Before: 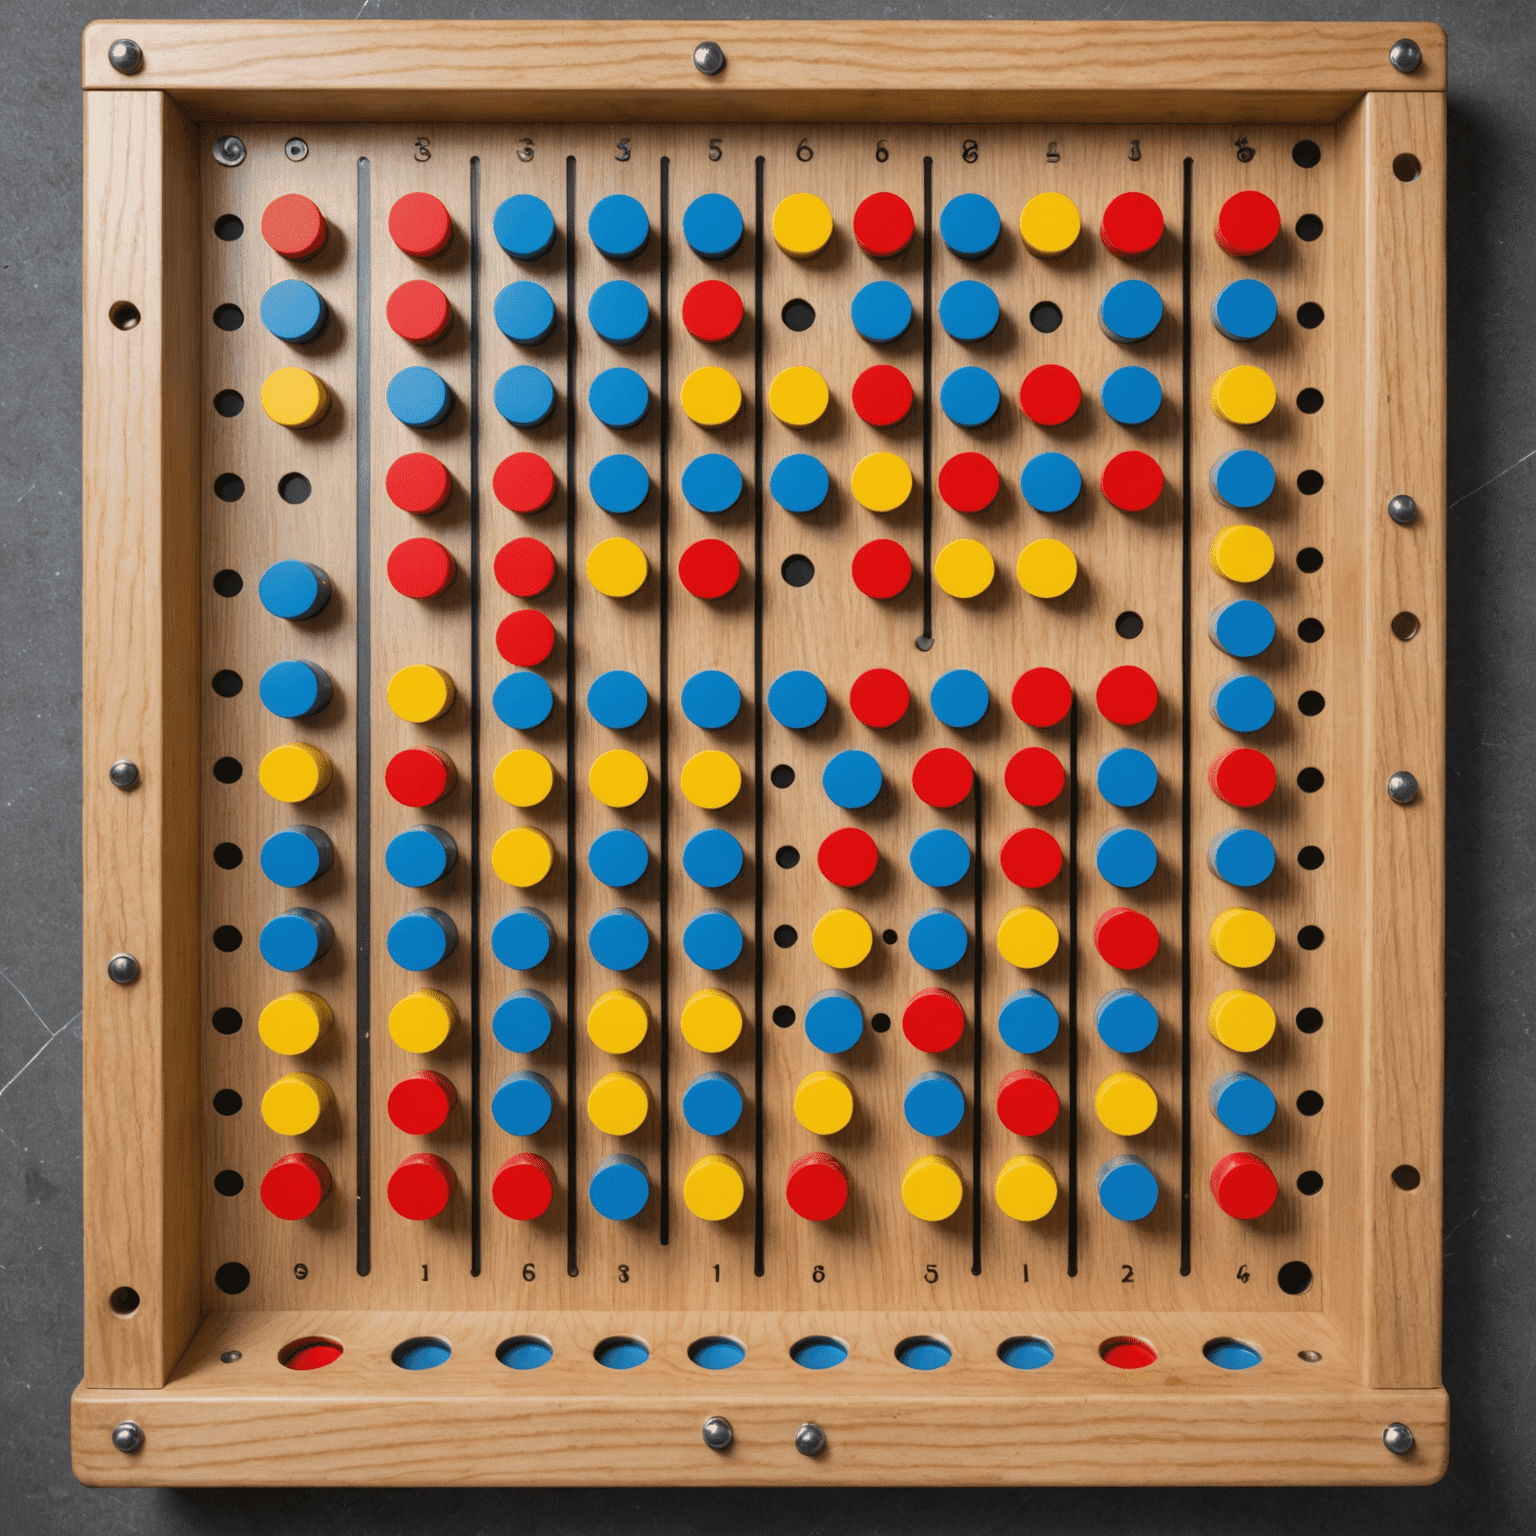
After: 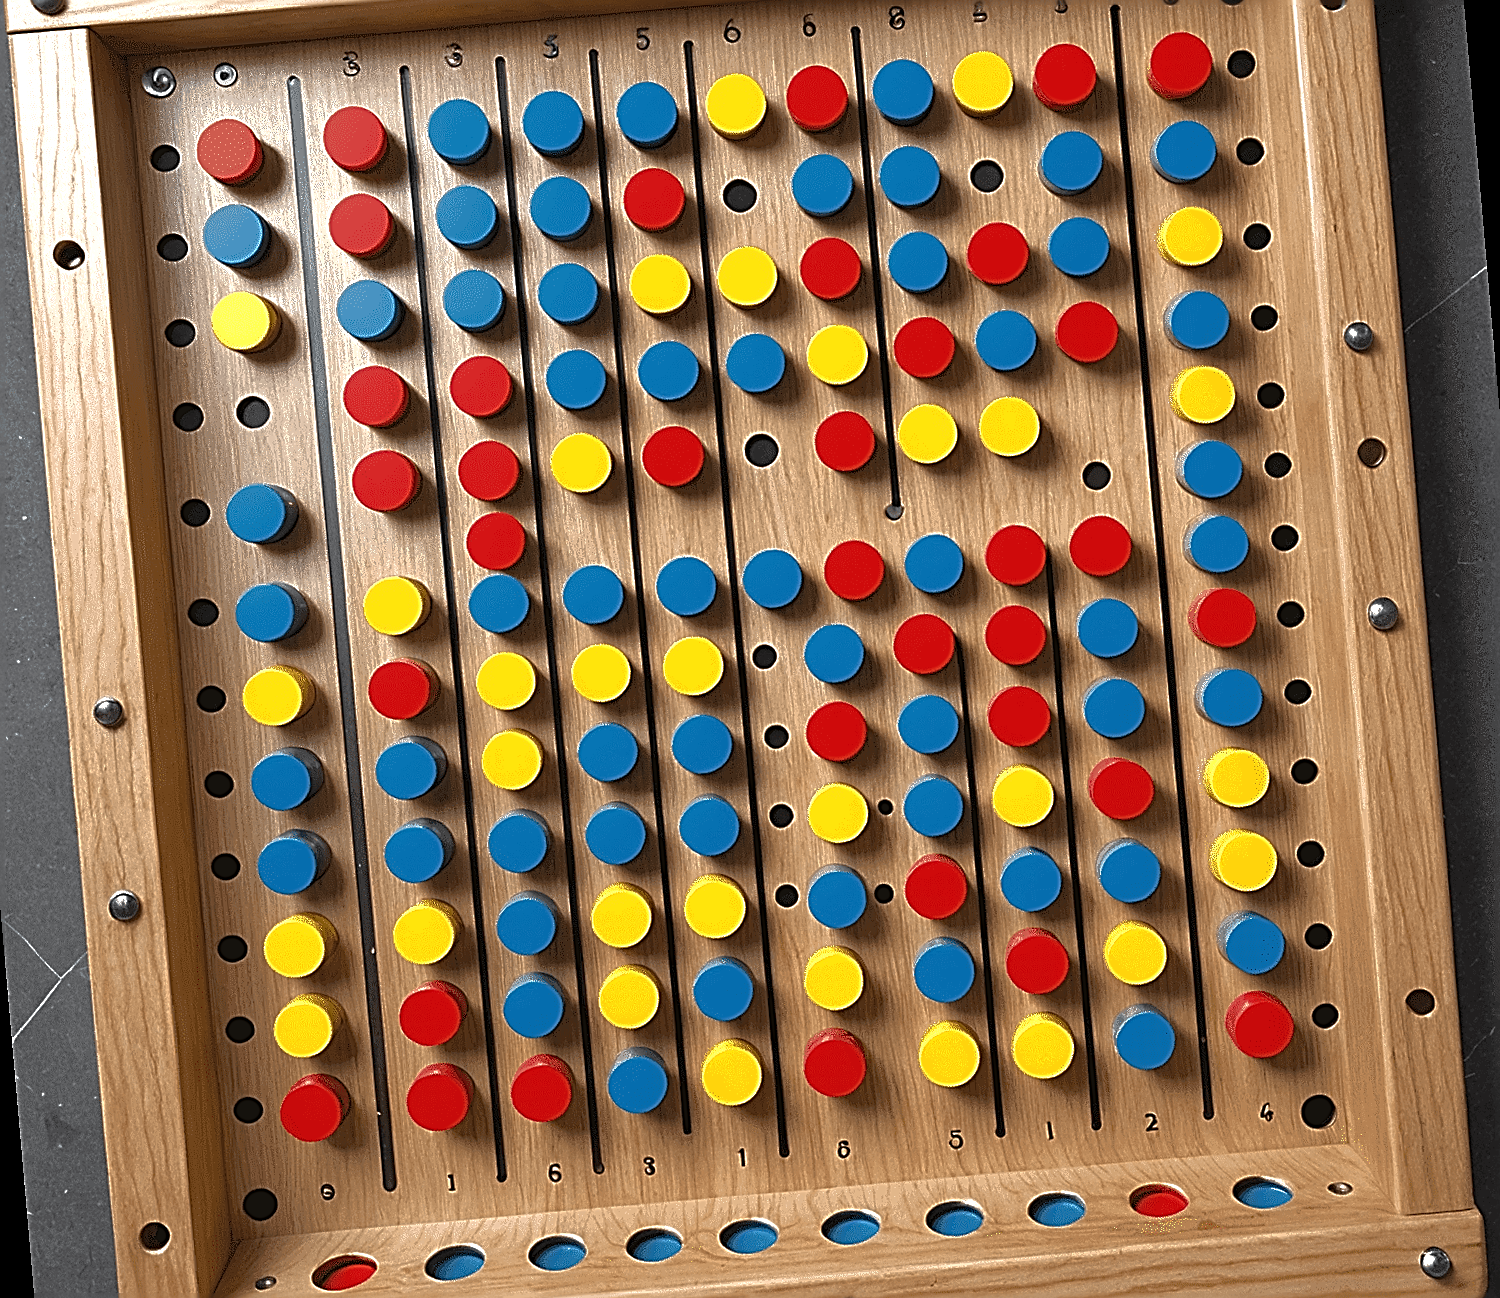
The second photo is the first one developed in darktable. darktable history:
exposure: exposure 0.7 EV, compensate highlight preservation false
base curve: curves: ch0 [(0, 0) (0.826, 0.587) (1, 1)]
rotate and perspective: rotation -5°, crop left 0.05, crop right 0.952, crop top 0.11, crop bottom 0.89
sharpen: amount 2
